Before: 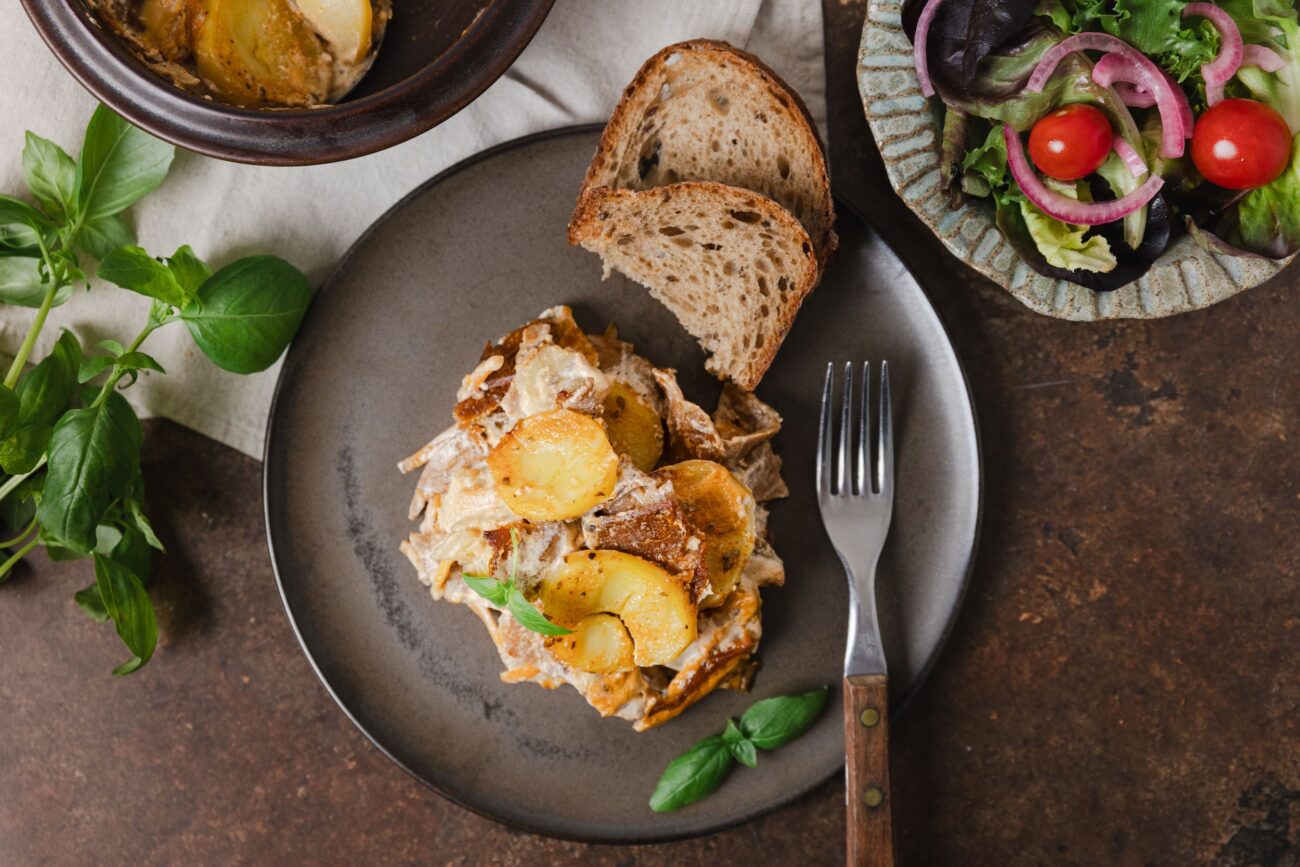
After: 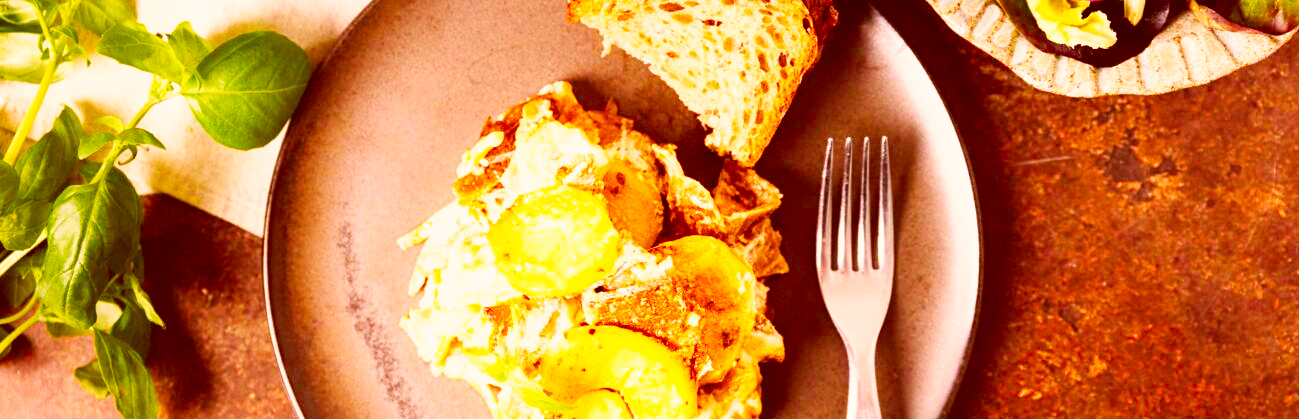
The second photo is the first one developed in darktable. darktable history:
base curve: curves: ch0 [(0, 0.003) (0.001, 0.002) (0.006, 0.004) (0.02, 0.022) (0.048, 0.086) (0.094, 0.234) (0.162, 0.431) (0.258, 0.629) (0.385, 0.8) (0.548, 0.918) (0.751, 0.988) (1, 1)], preserve colors none
color balance rgb: linear chroma grading › global chroma 15%, perceptual saturation grading › global saturation 30%
crop and rotate: top 26.056%, bottom 25.543%
contrast equalizer: y [[0.5, 0.488, 0.462, 0.461, 0.491, 0.5], [0.5 ×6], [0.5 ×6], [0 ×6], [0 ×6]]
white balance: red 1.127, blue 0.943
color correction: highlights a* 9.03, highlights b* 8.71, shadows a* 40, shadows b* 40, saturation 0.8
exposure: exposure 0.7 EV, compensate highlight preservation false
